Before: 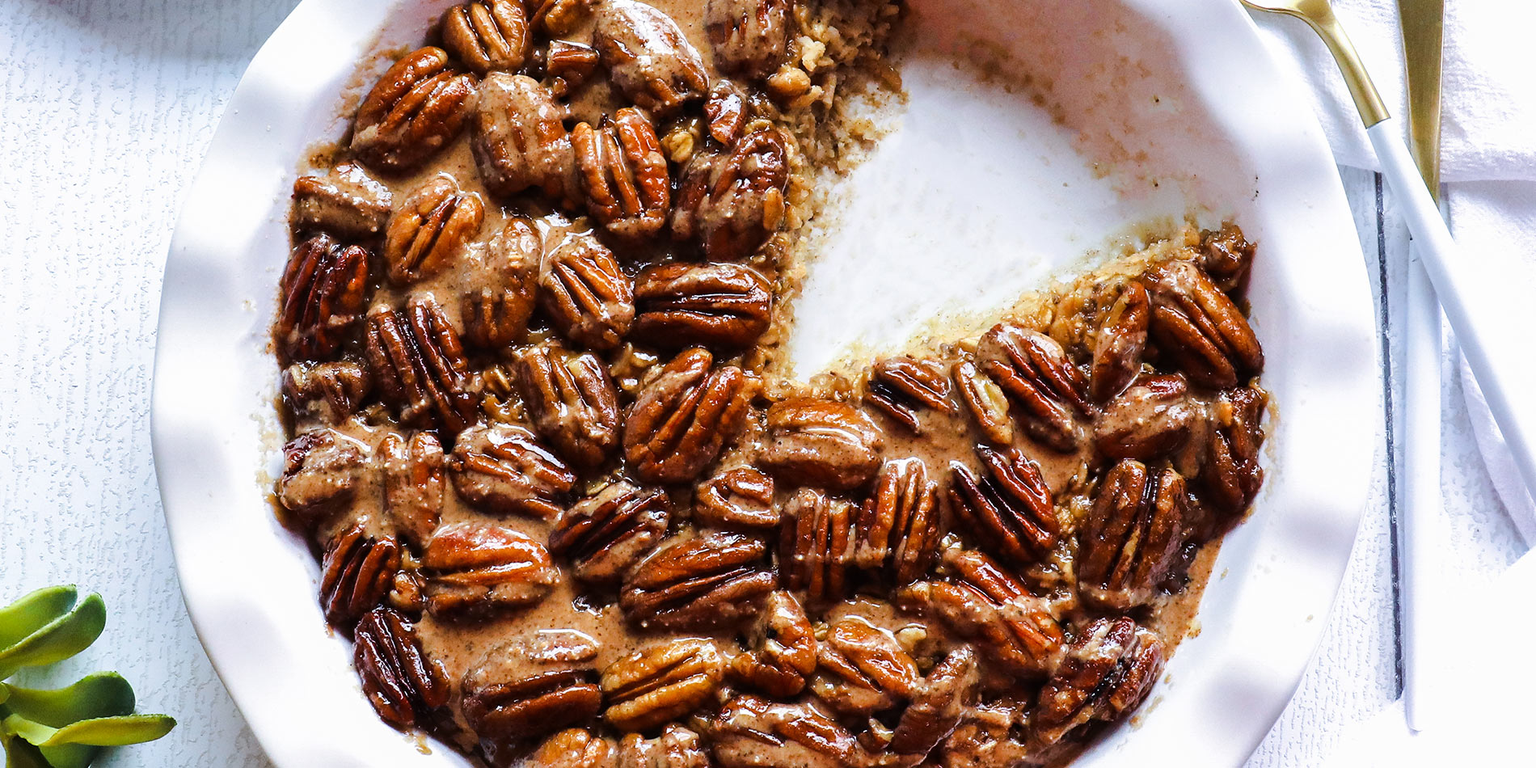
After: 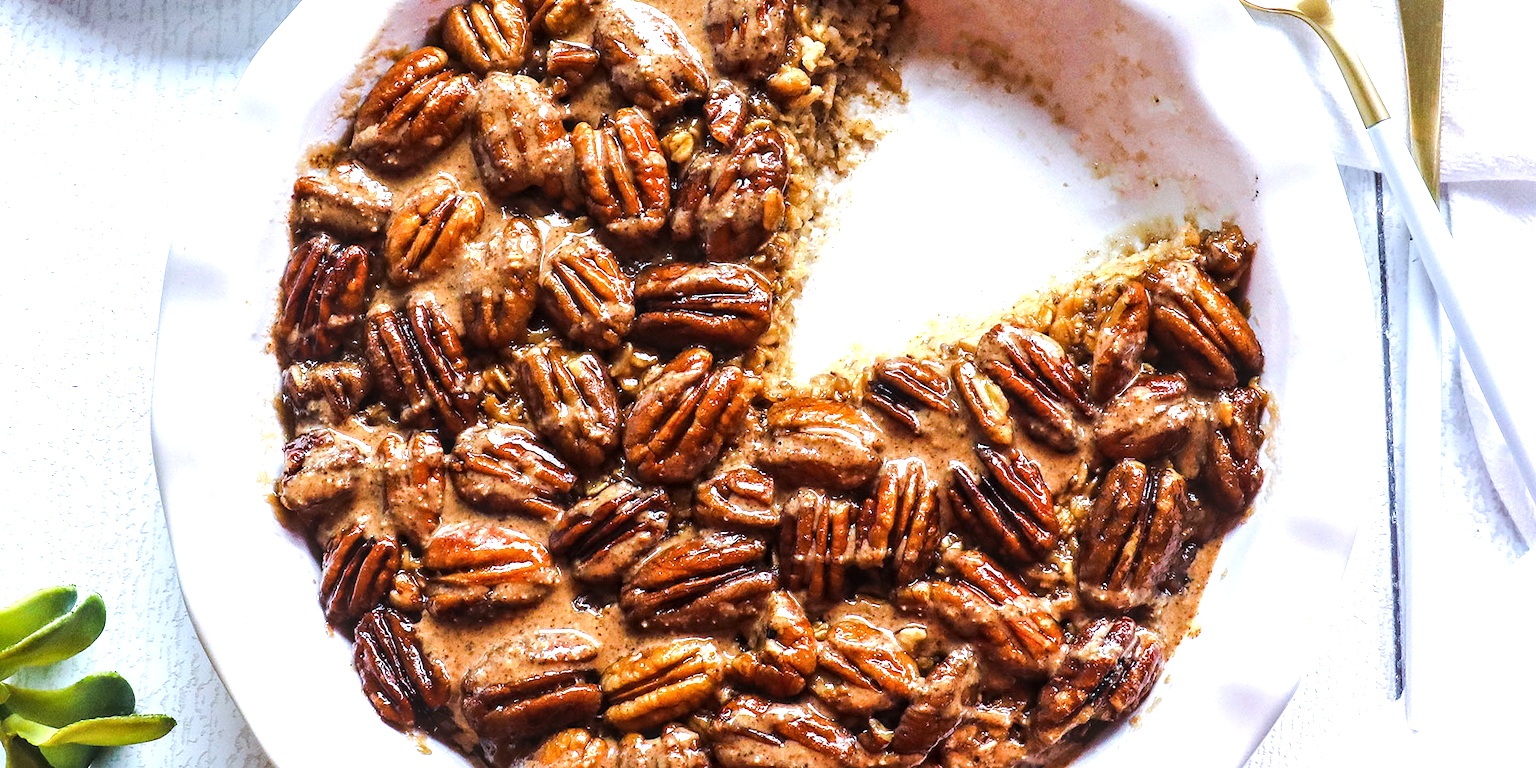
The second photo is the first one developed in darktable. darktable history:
exposure: exposure 0.6 EV, compensate highlight preservation false
local contrast: on, module defaults
